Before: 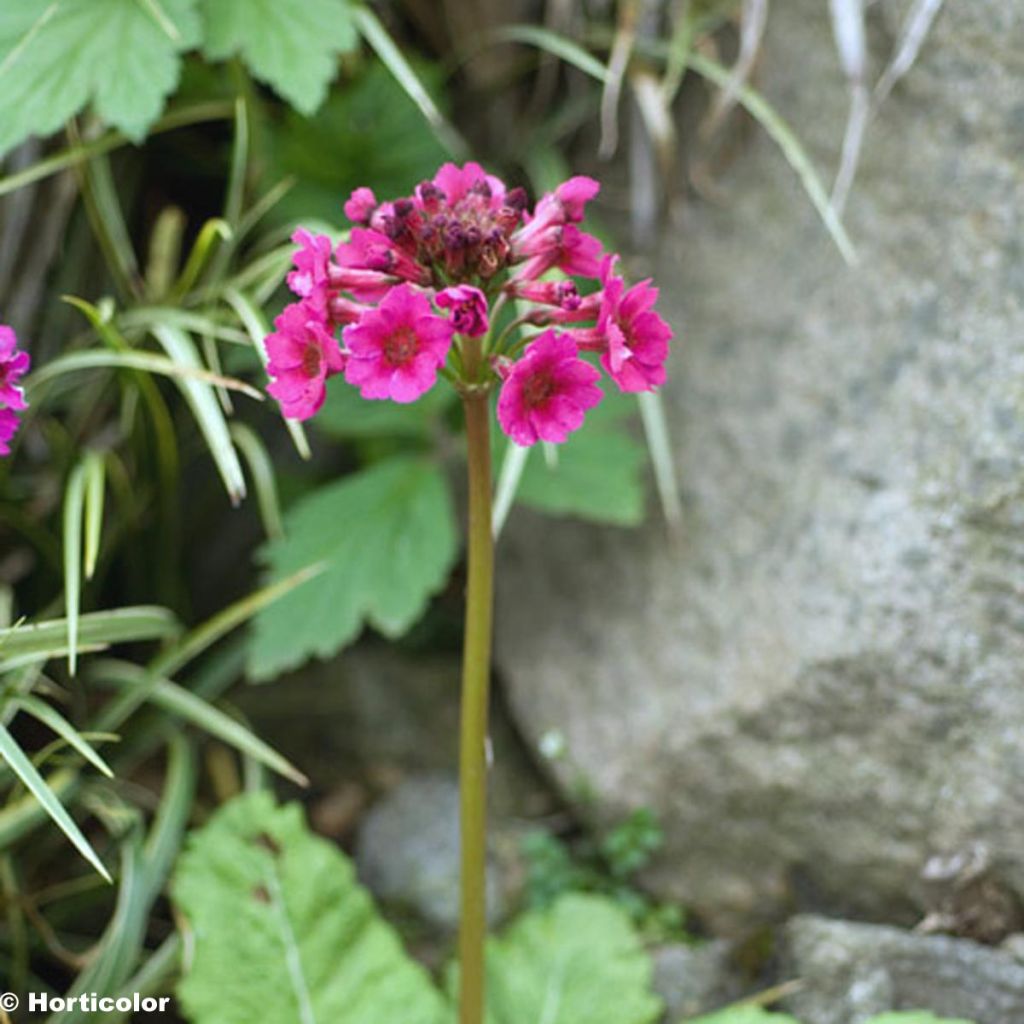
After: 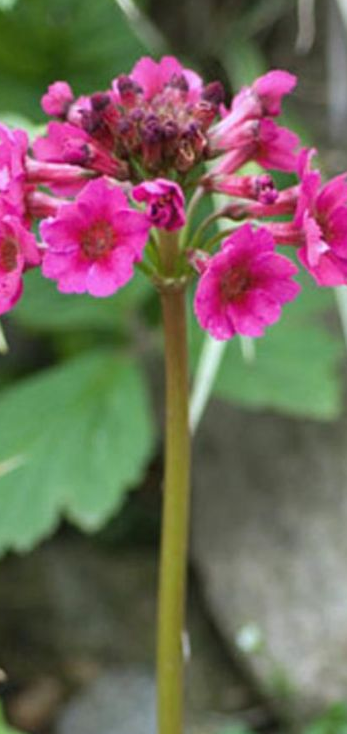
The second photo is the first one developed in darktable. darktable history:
crop and rotate: left 29.626%, top 10.382%, right 36.462%, bottom 17.854%
